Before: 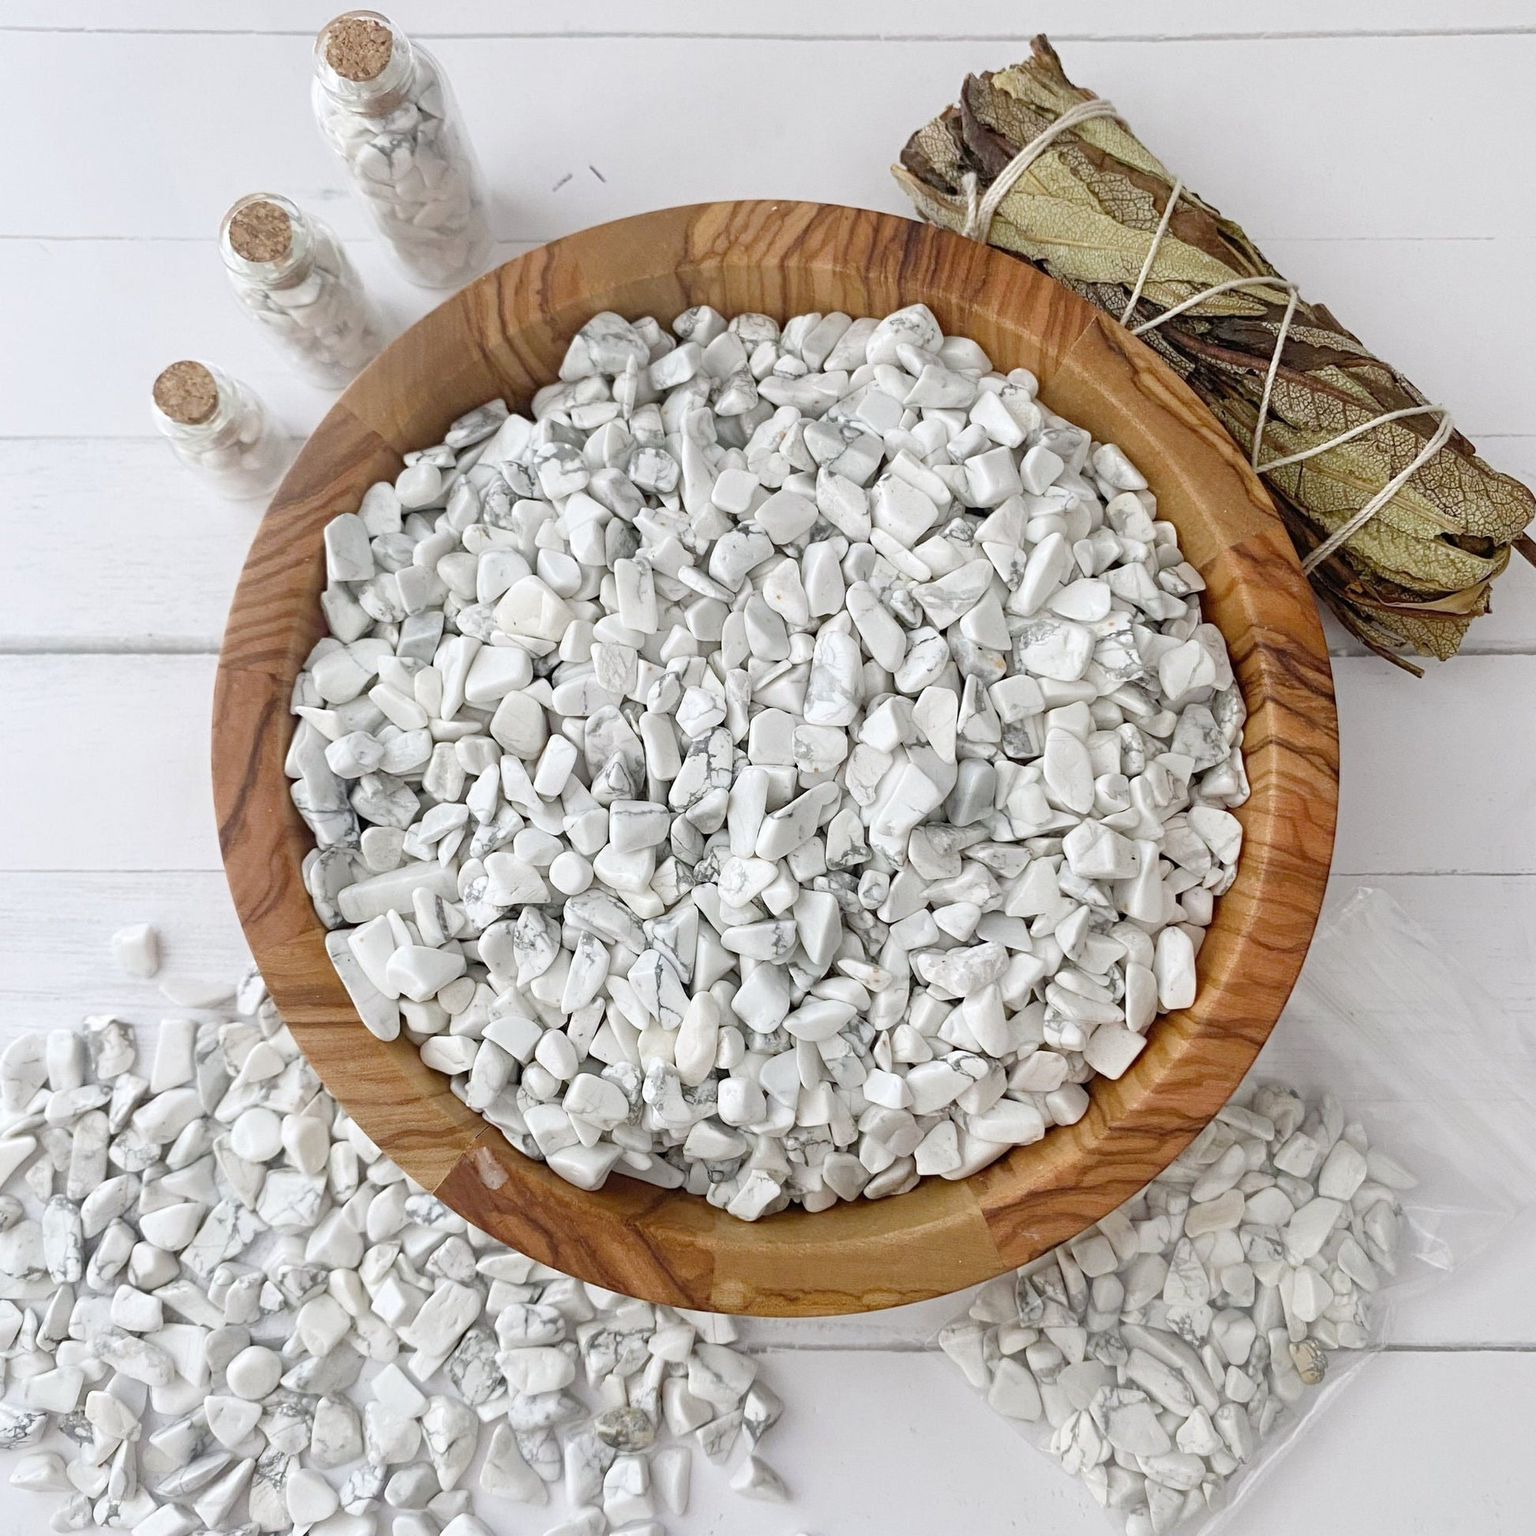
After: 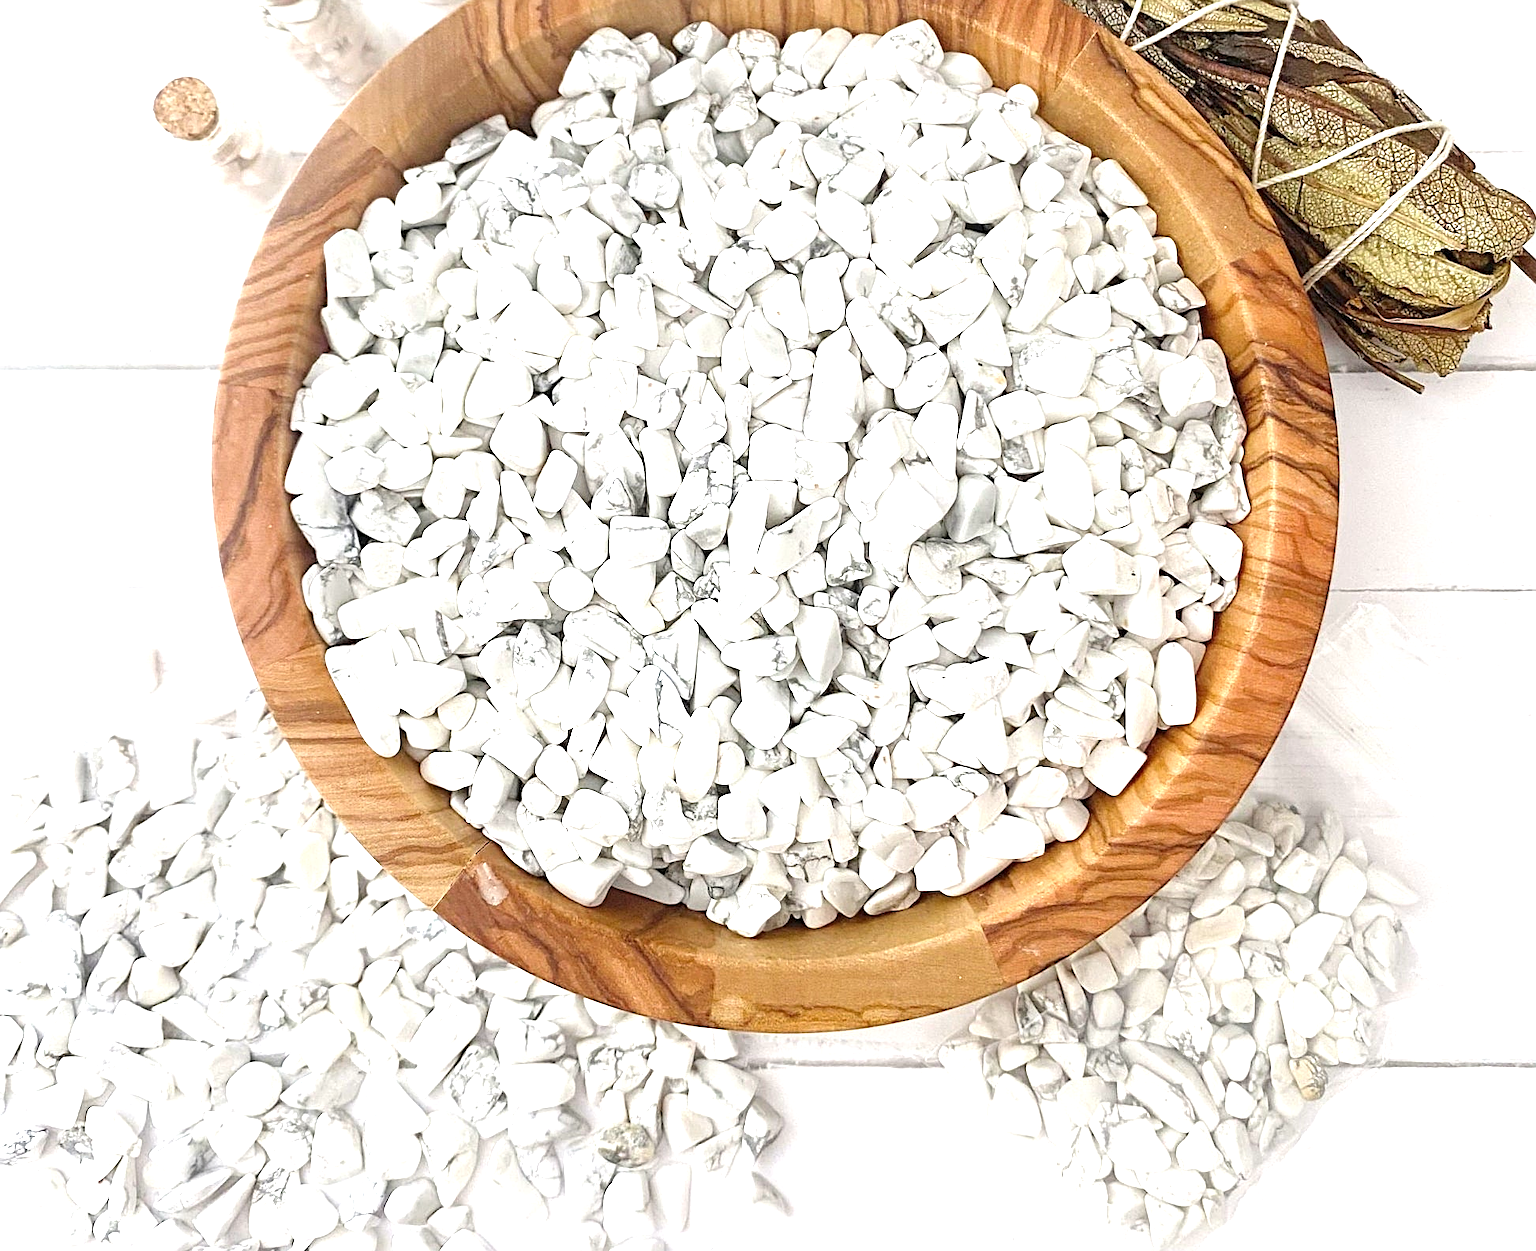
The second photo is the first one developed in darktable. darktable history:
exposure: black level correction 0, exposure 1.125 EV, compensate exposure bias true, compensate highlight preservation false
crop and rotate: top 18.507%
sharpen: on, module defaults
white balance: red 1.009, blue 0.985
